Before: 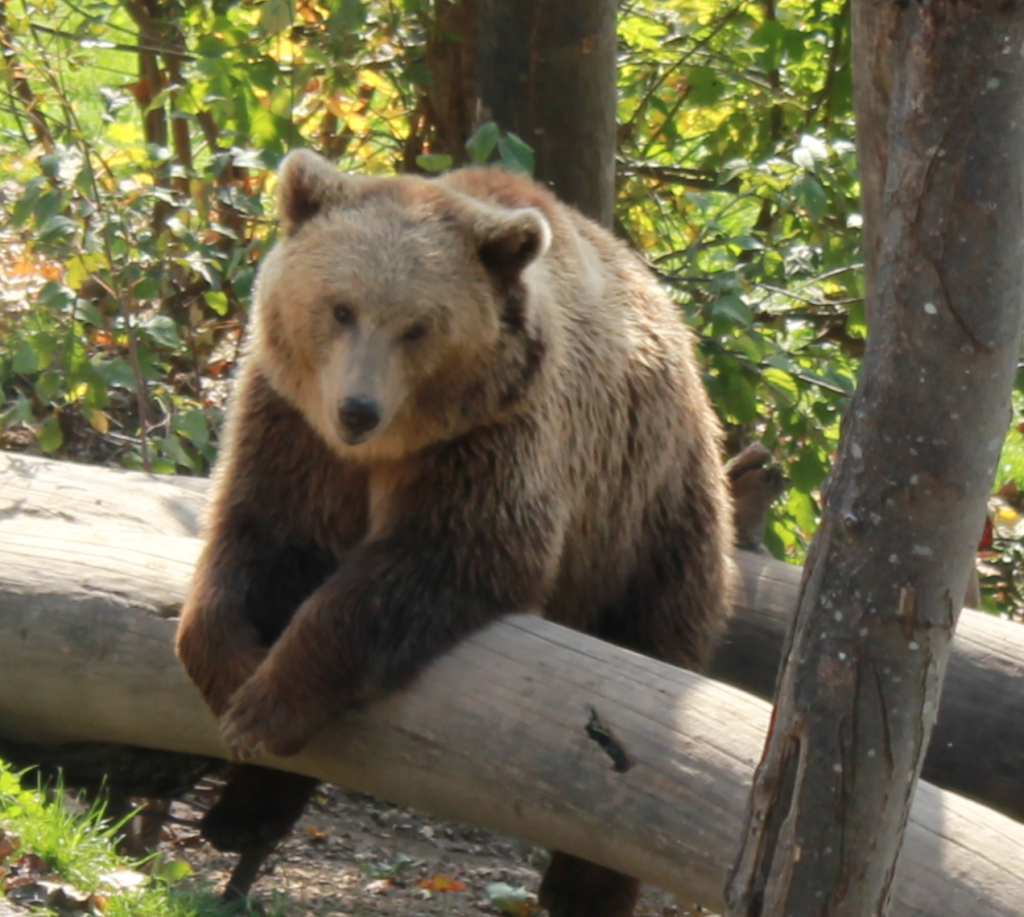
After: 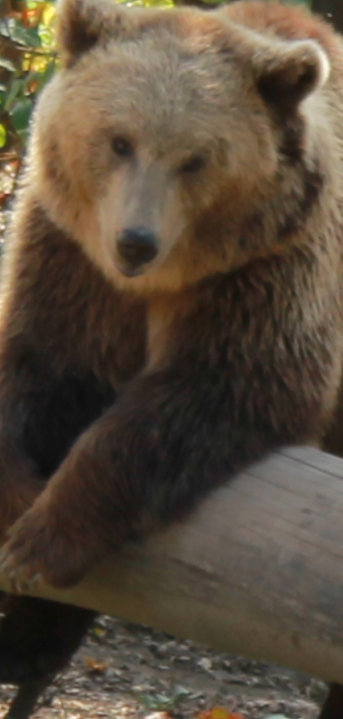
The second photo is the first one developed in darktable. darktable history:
crop and rotate: left 21.77%, top 18.528%, right 44.676%, bottom 2.997%
contrast brightness saturation: saturation 0.13
